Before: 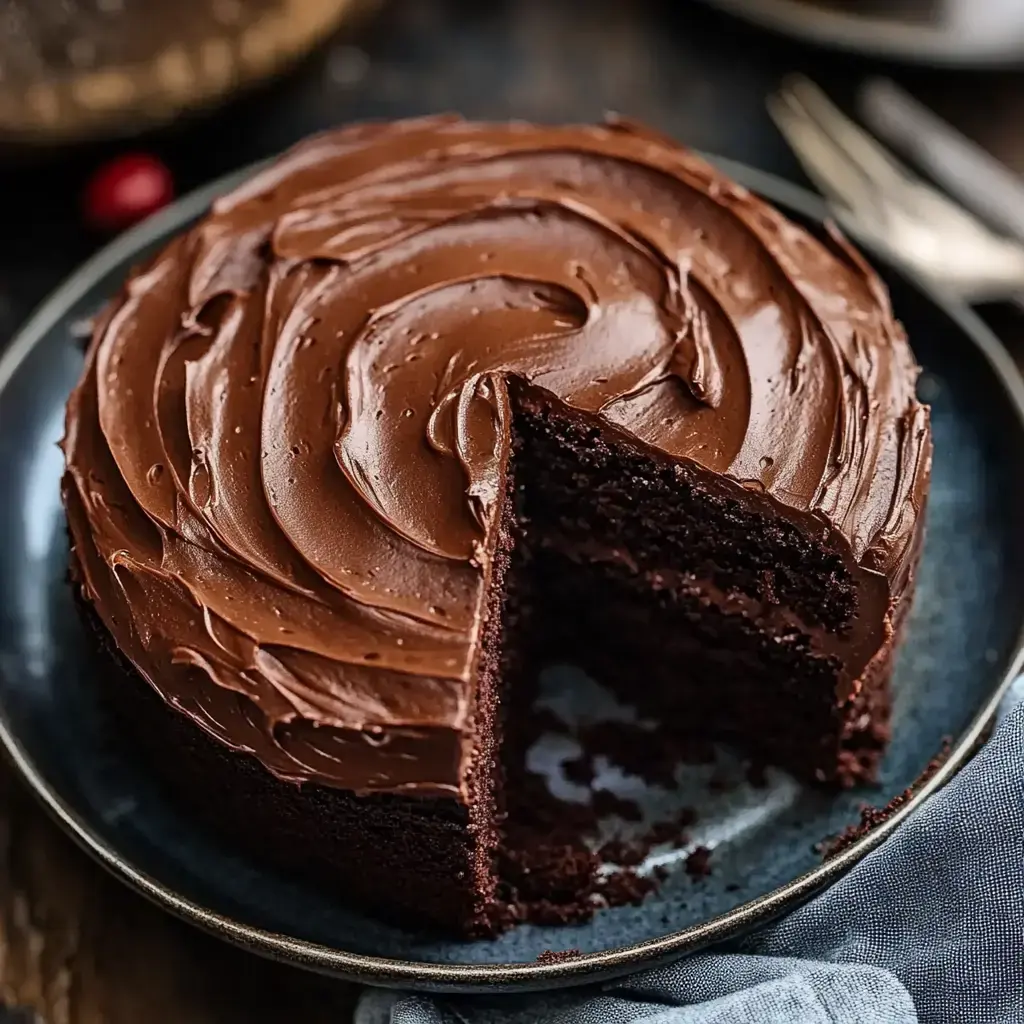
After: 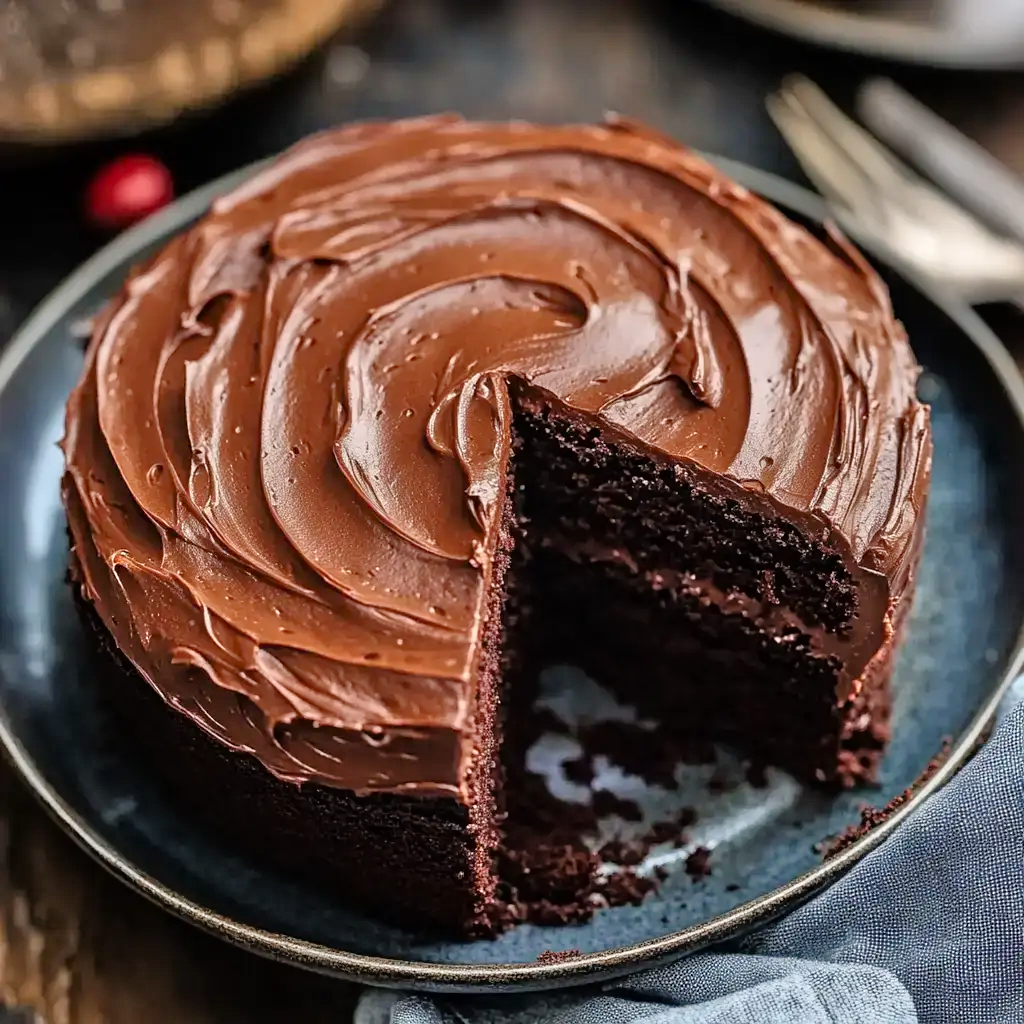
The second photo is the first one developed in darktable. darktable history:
tone equalizer: -7 EV 0.165 EV, -6 EV 0.638 EV, -5 EV 1.18 EV, -4 EV 1.32 EV, -3 EV 1.15 EV, -2 EV 0.6 EV, -1 EV 0.155 EV
